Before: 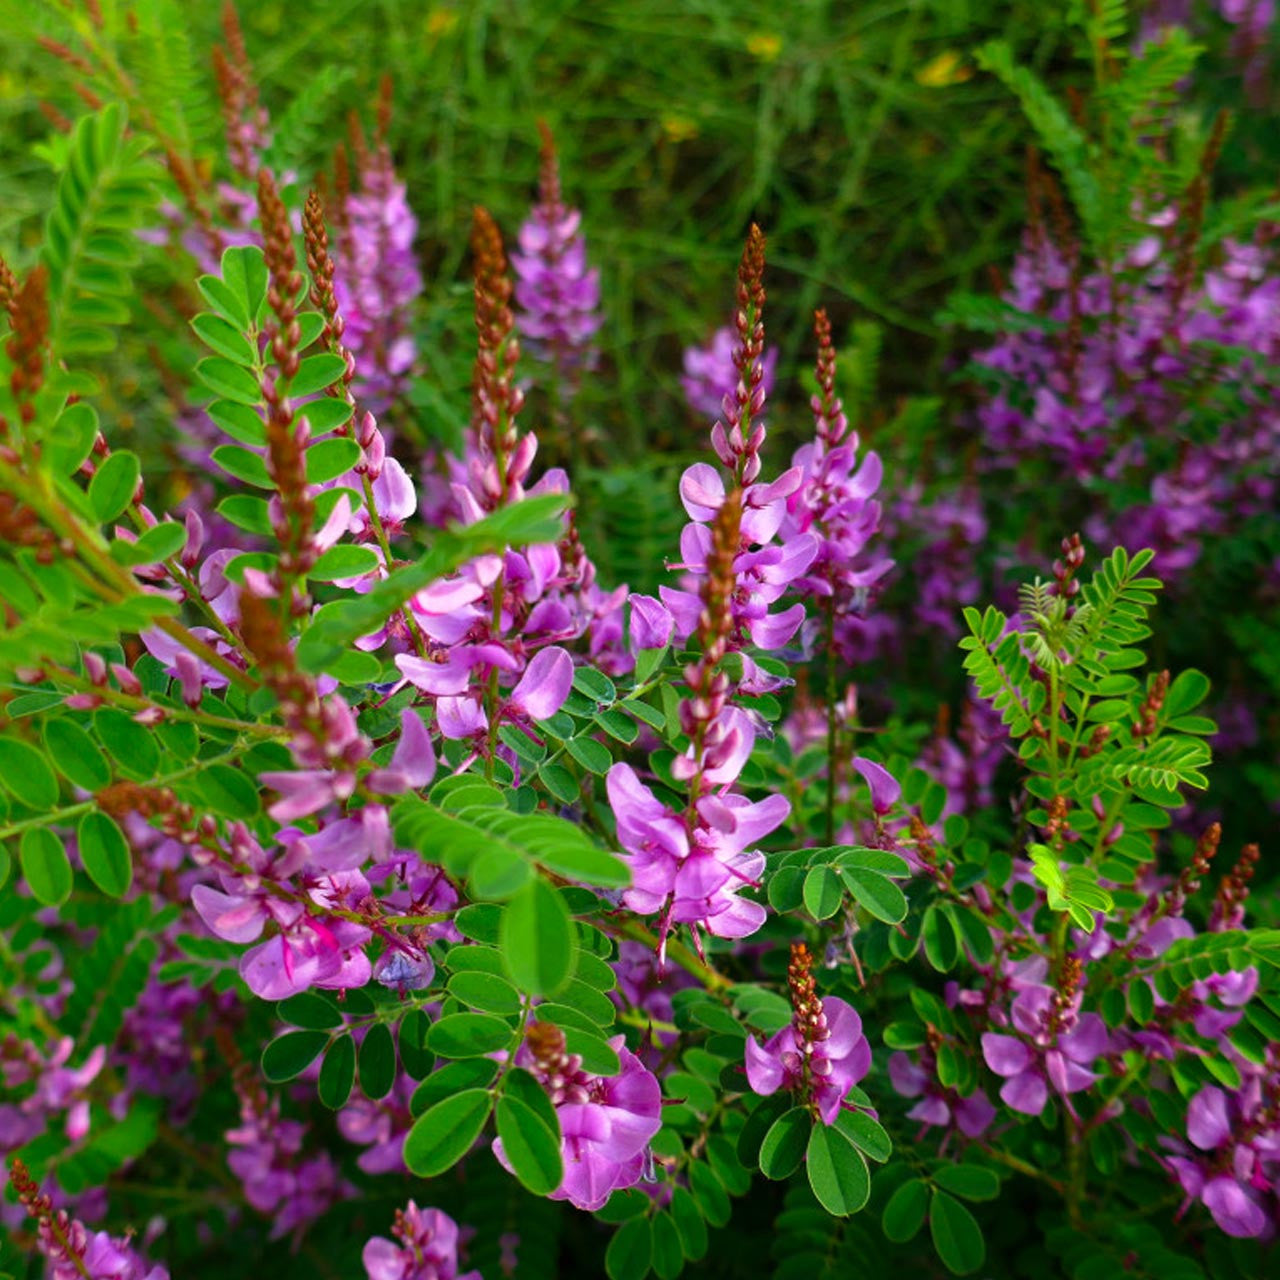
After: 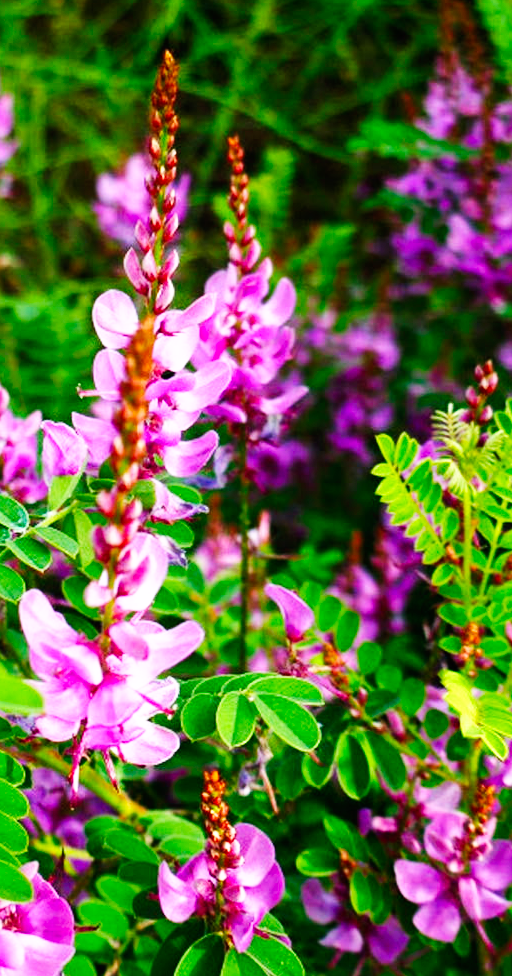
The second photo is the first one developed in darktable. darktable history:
base curve: curves: ch0 [(0, 0) (0.007, 0.004) (0.027, 0.03) (0.046, 0.07) (0.207, 0.54) (0.442, 0.872) (0.673, 0.972) (1, 1)], preserve colors none
tone equalizer: -8 EV 0.061 EV
crop: left 45.906%, top 13.53%, right 14.081%, bottom 10.162%
